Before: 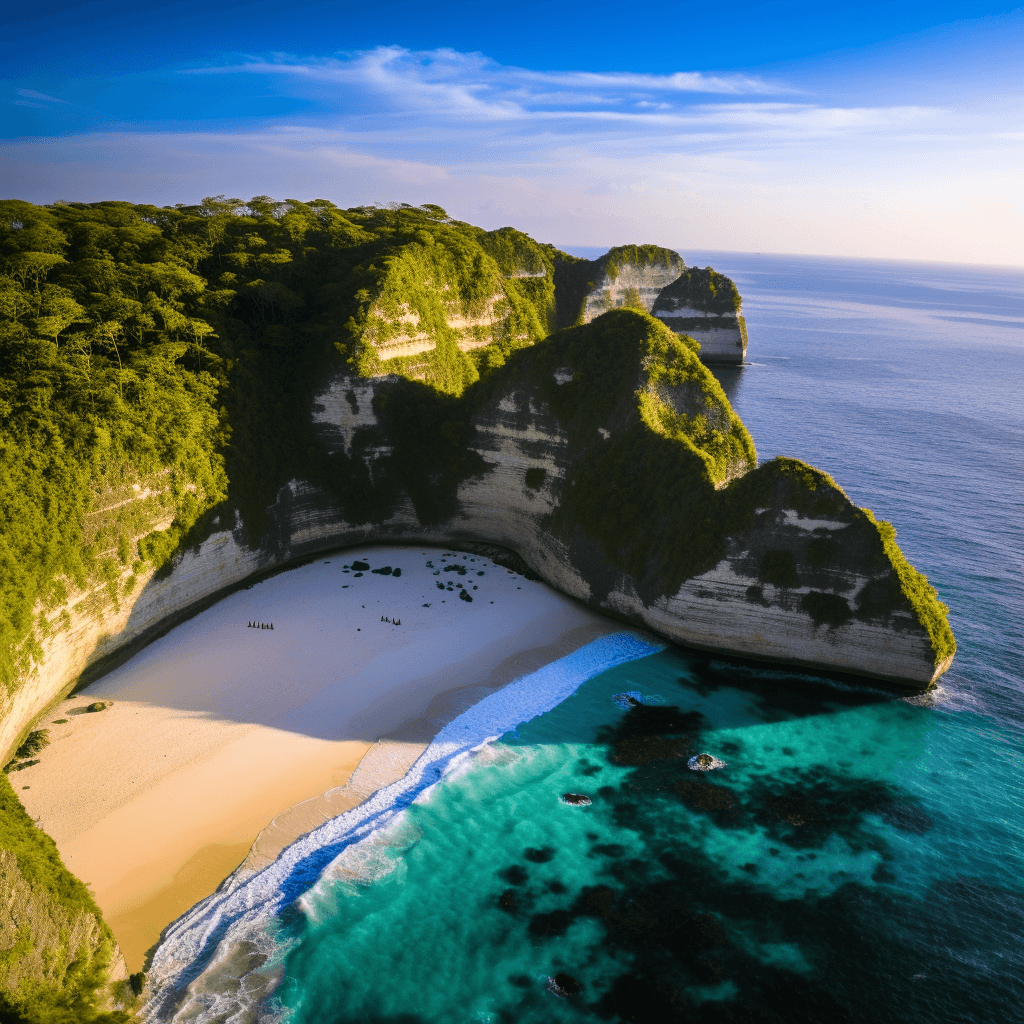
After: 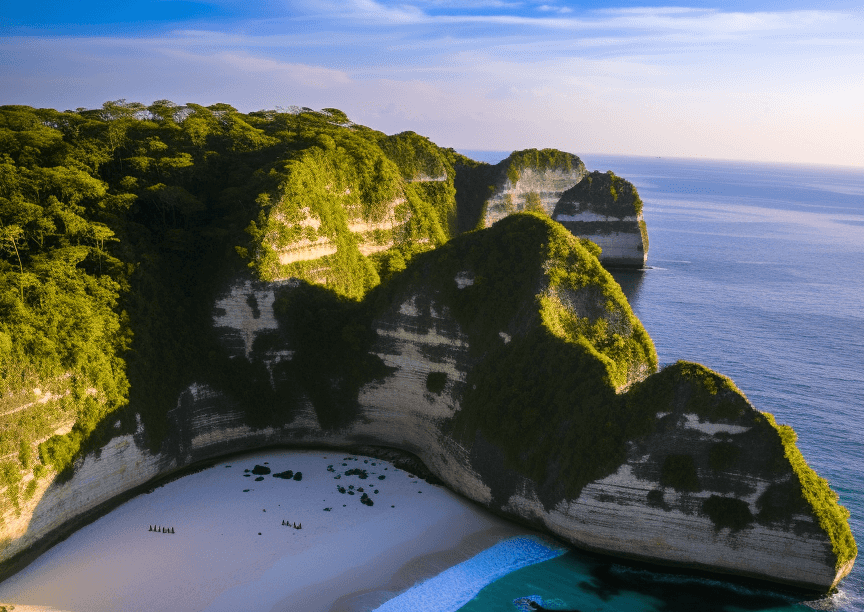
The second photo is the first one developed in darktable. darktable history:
crop and rotate: left 9.673%, top 9.442%, right 5.937%, bottom 30.723%
